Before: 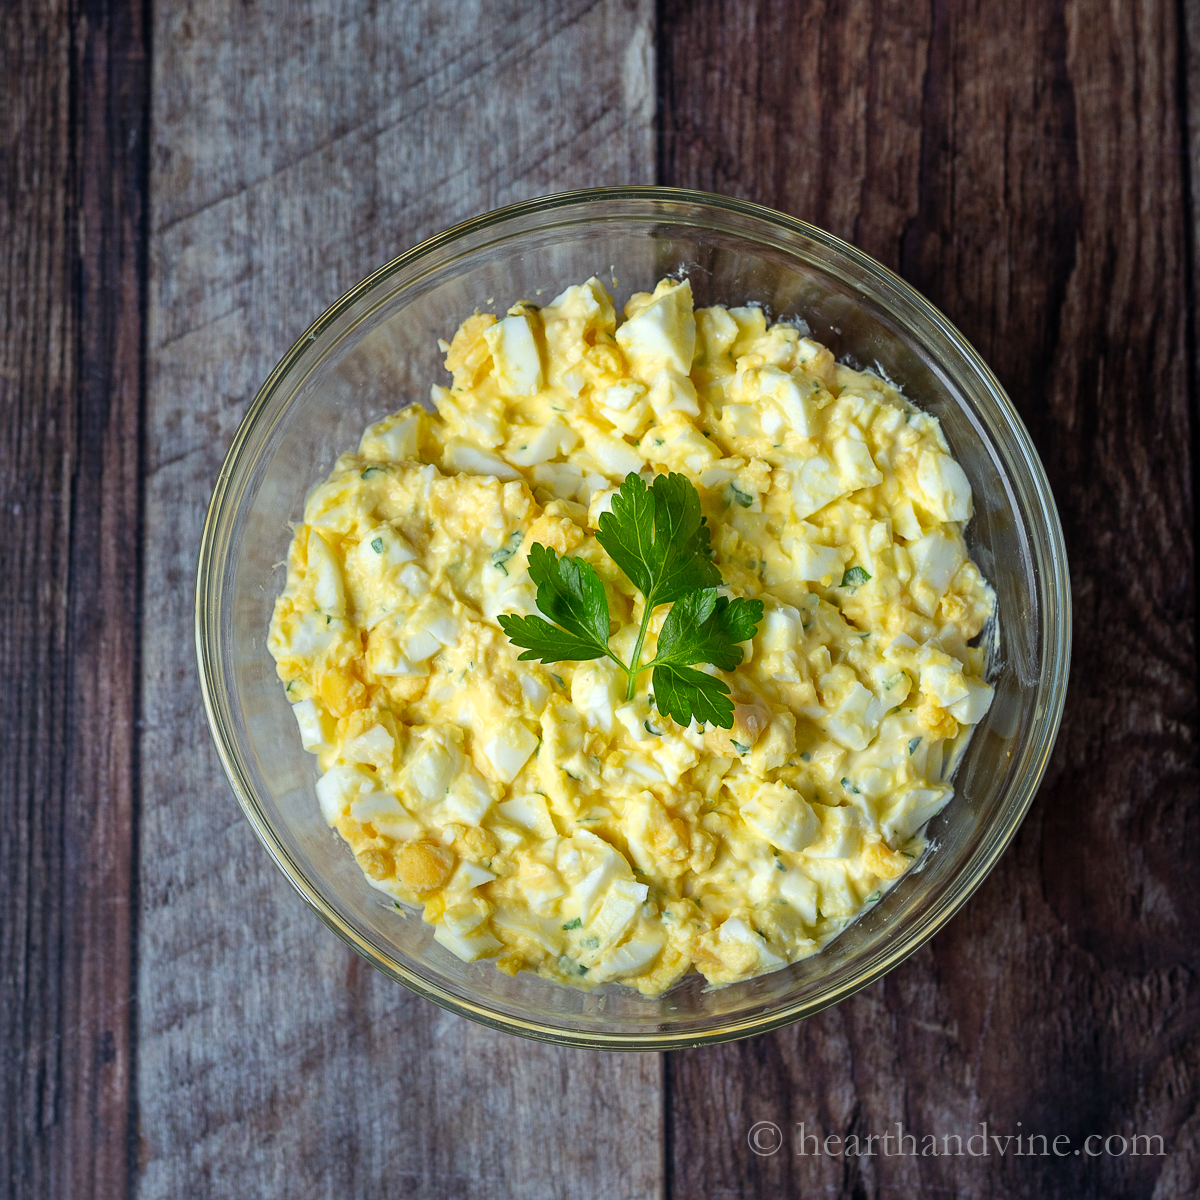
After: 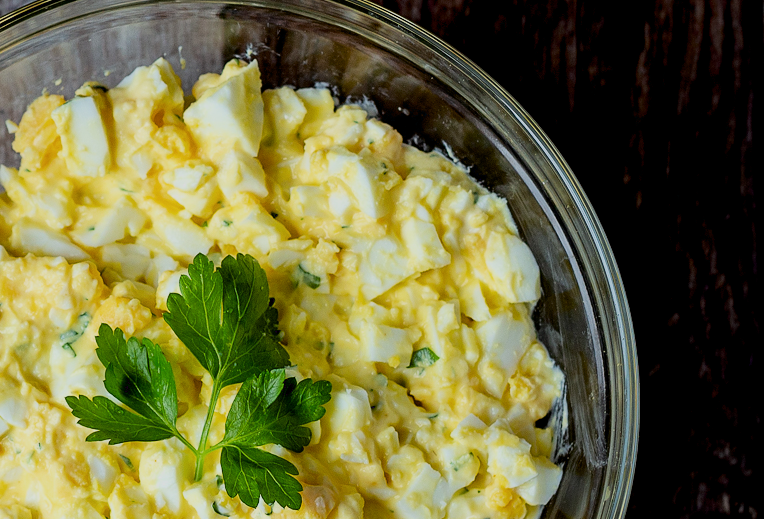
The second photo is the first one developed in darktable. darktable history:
shadows and highlights: shadows -30, highlights 30
filmic rgb: black relative exposure -7.82 EV, white relative exposure 4.29 EV, hardness 3.86, color science v6 (2022)
exposure: black level correction 0.016, exposure -0.009 EV, compensate highlight preservation false
crop: left 36.005%, top 18.293%, right 0.31%, bottom 38.444%
